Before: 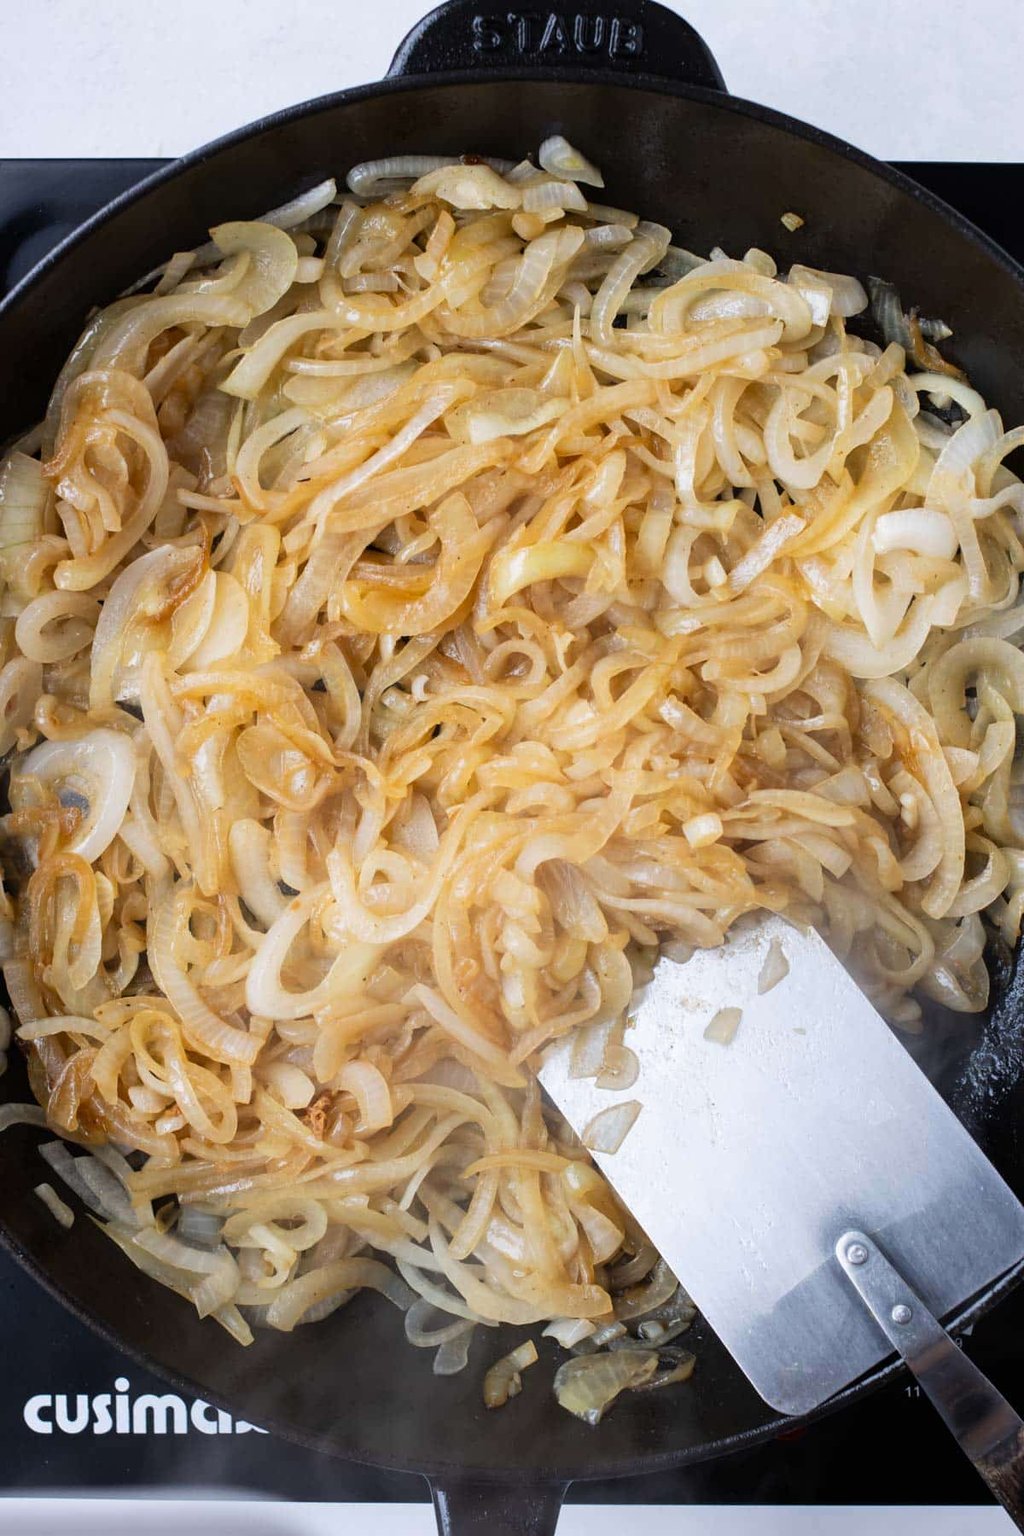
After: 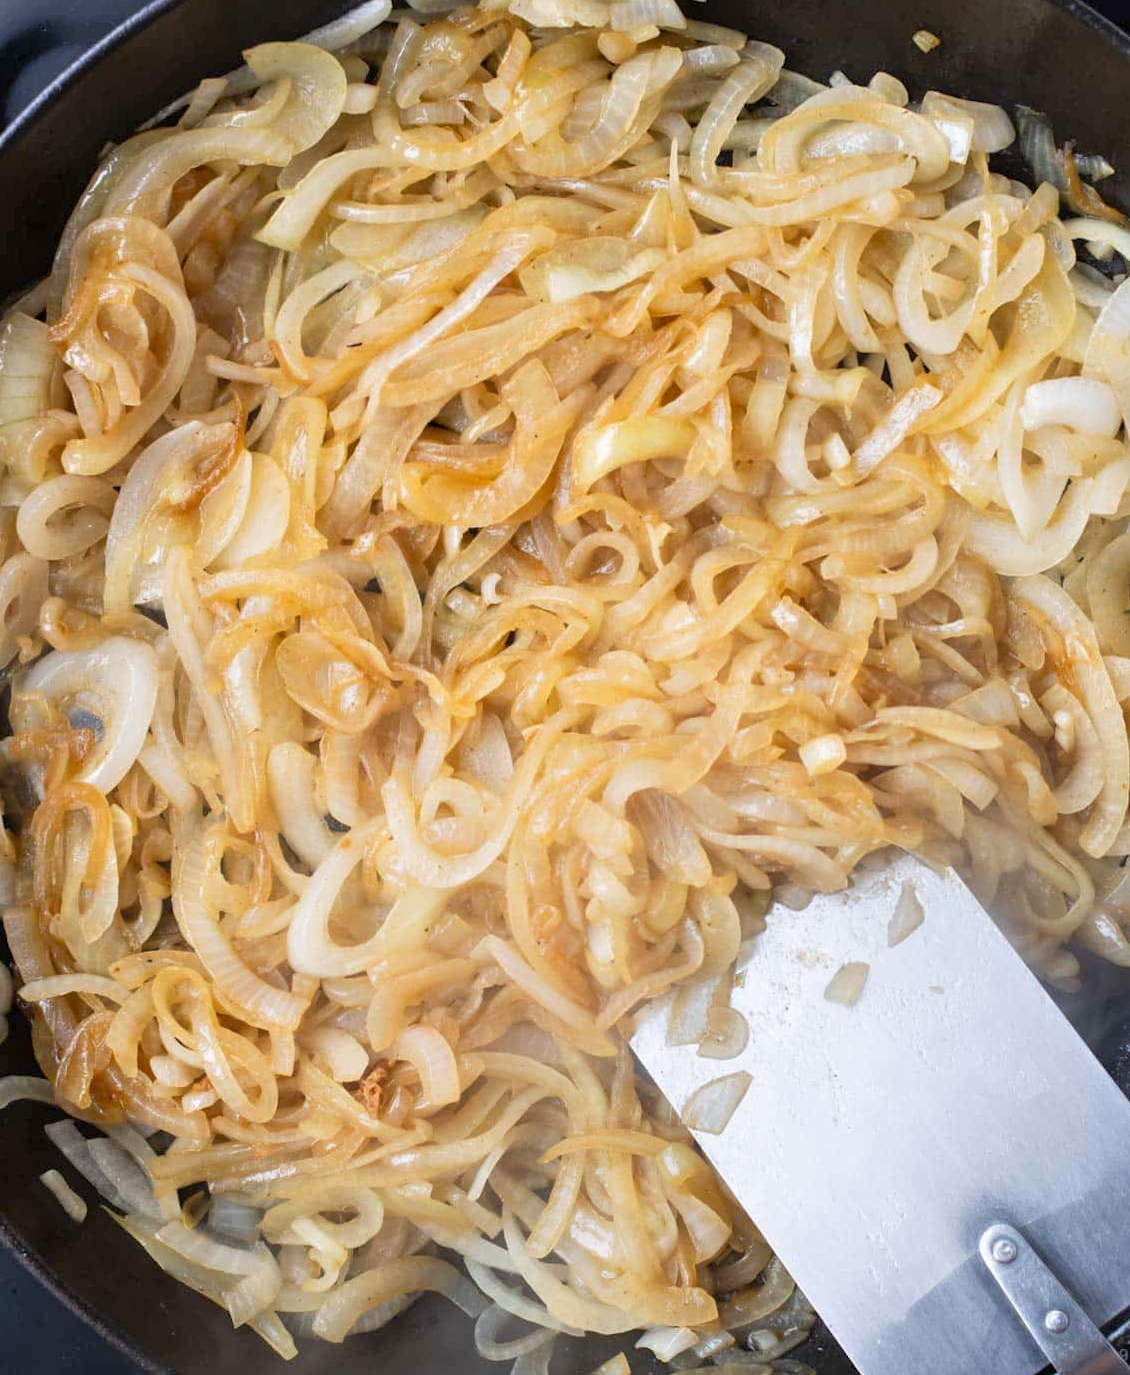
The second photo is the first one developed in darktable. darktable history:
crop and rotate: angle 0.107°, top 12.011%, right 5.518%, bottom 11.335%
tone equalizer: -8 EV 0.974 EV, -7 EV 1.01 EV, -6 EV 0.96 EV, -5 EV 0.988 EV, -4 EV 1.02 EV, -3 EV 0.716 EV, -2 EV 0.524 EV, -1 EV 0.26 EV
